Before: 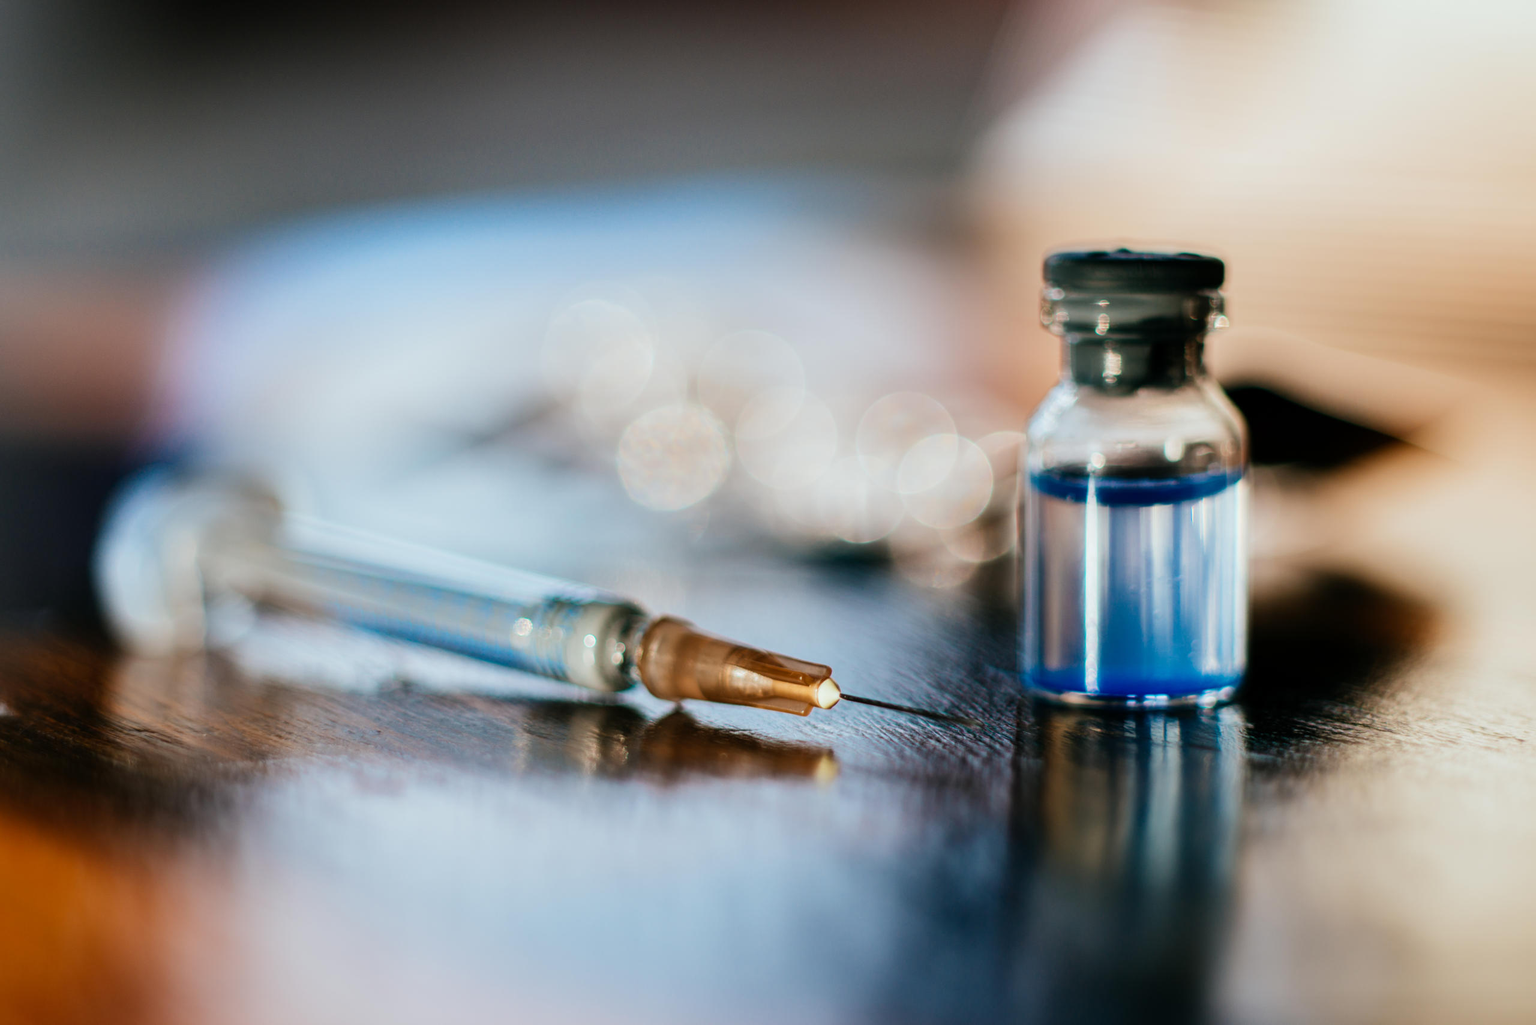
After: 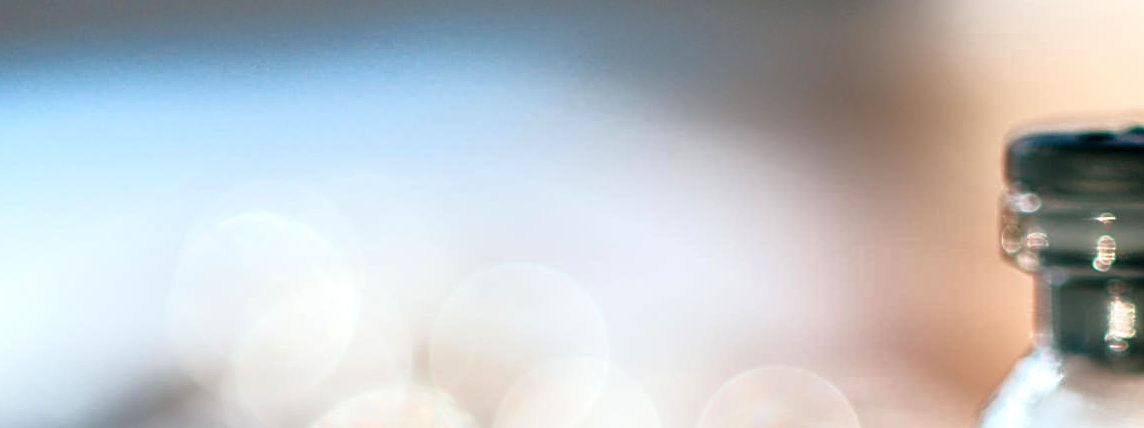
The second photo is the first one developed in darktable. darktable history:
tone curve: curves: ch0 [(0, 0) (0.48, 0.431) (0.7, 0.609) (0.864, 0.854) (1, 1)]
exposure: black level correction 0.001, exposure 0.5 EV, compensate exposure bias true, compensate highlight preservation false
sharpen: on, module defaults
crop: left 28.64%, top 16.832%, right 26.637%, bottom 58.055%
